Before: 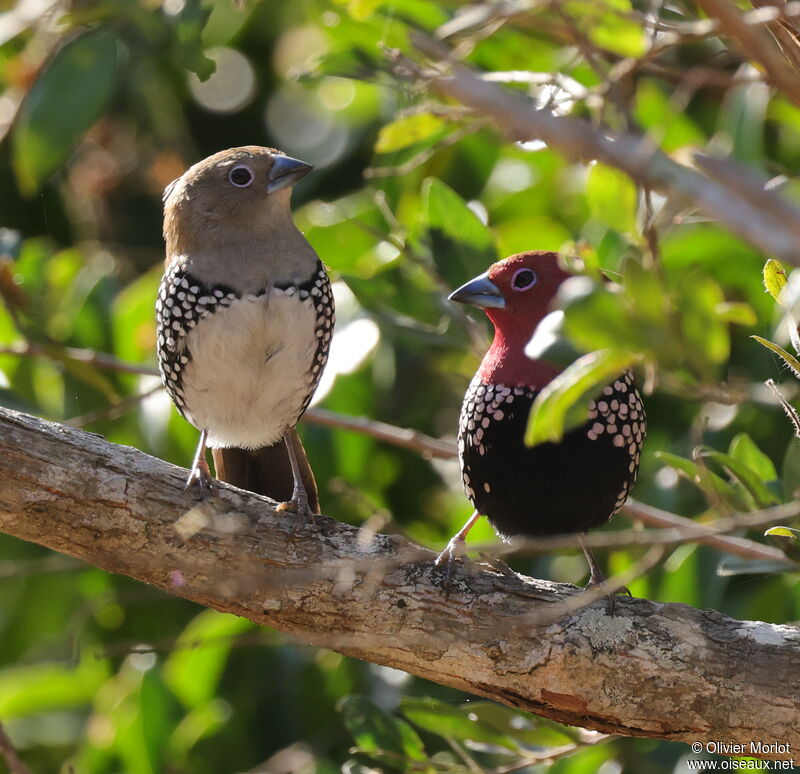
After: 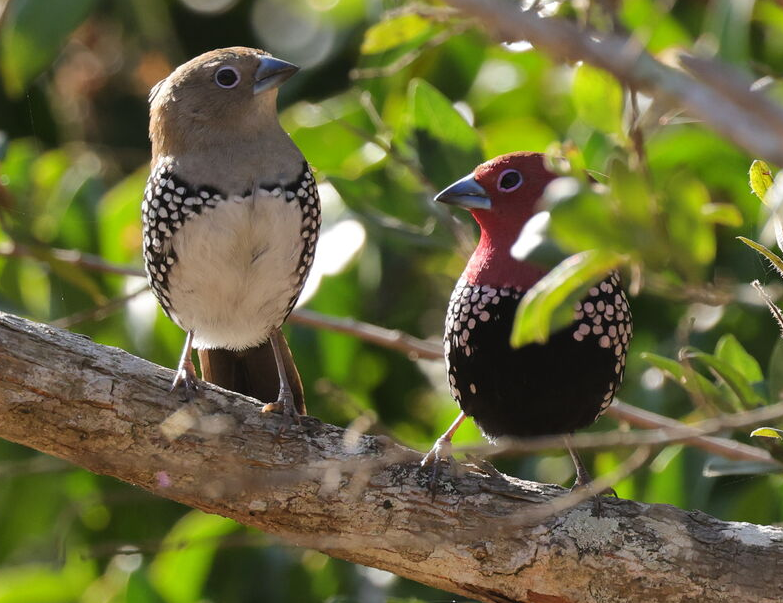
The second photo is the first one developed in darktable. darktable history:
exposure: compensate highlight preservation false
crop and rotate: left 1.814%, top 12.818%, right 0.25%, bottom 9.225%
white balance: emerald 1
shadows and highlights: shadows 24.5, highlights -78.15, soften with gaussian
